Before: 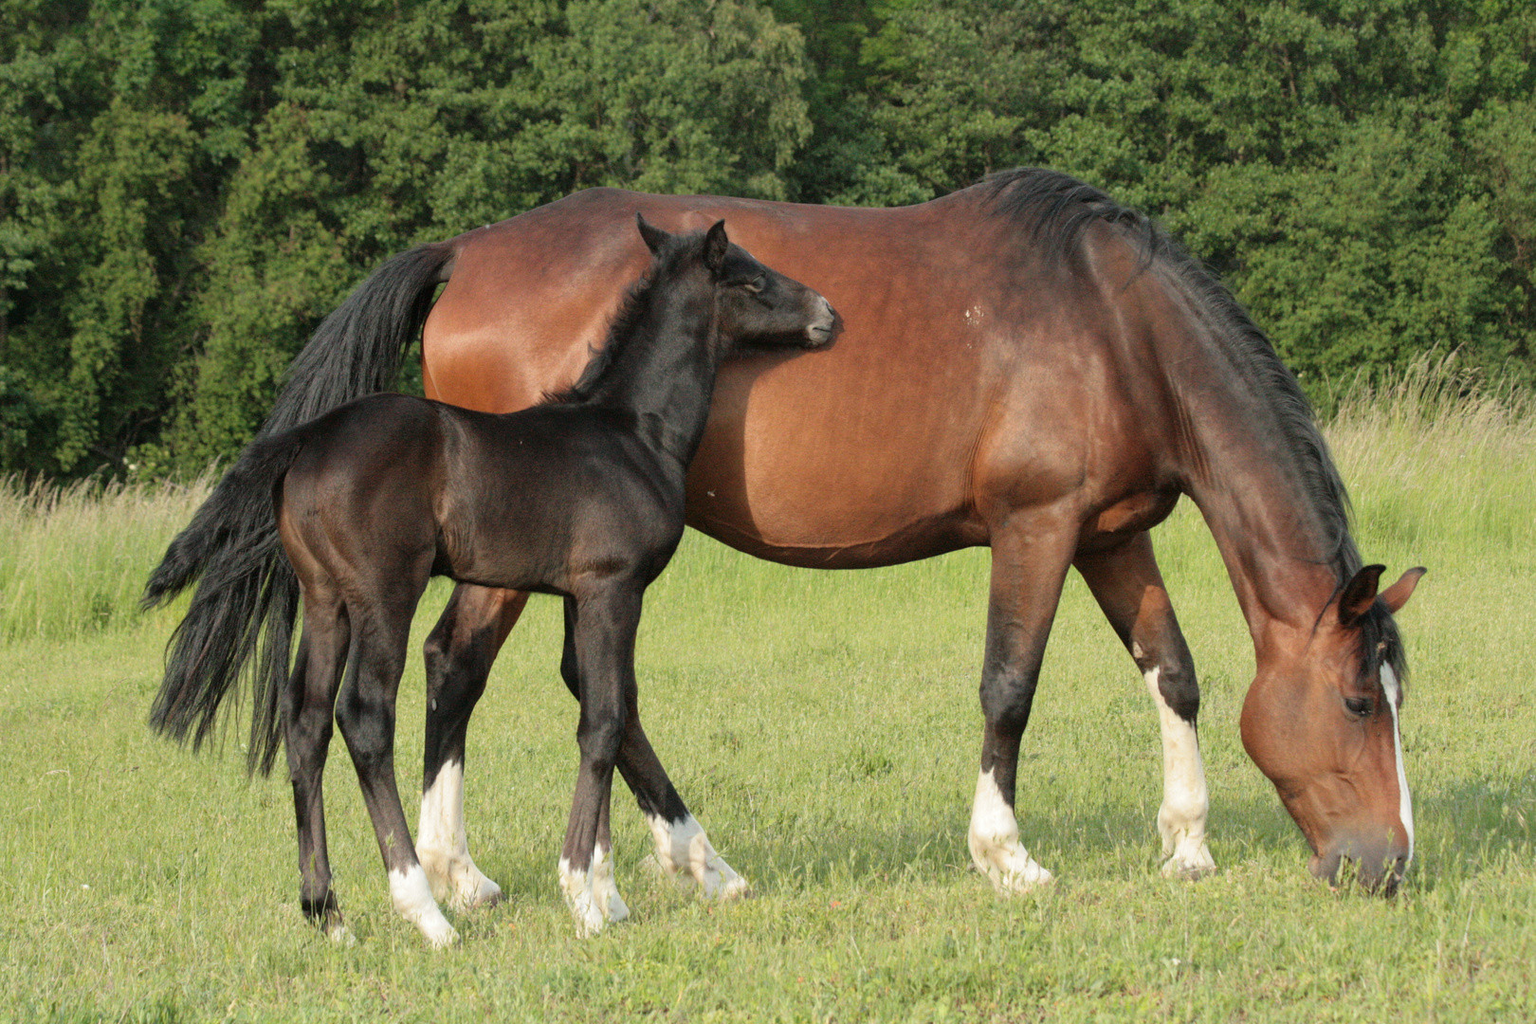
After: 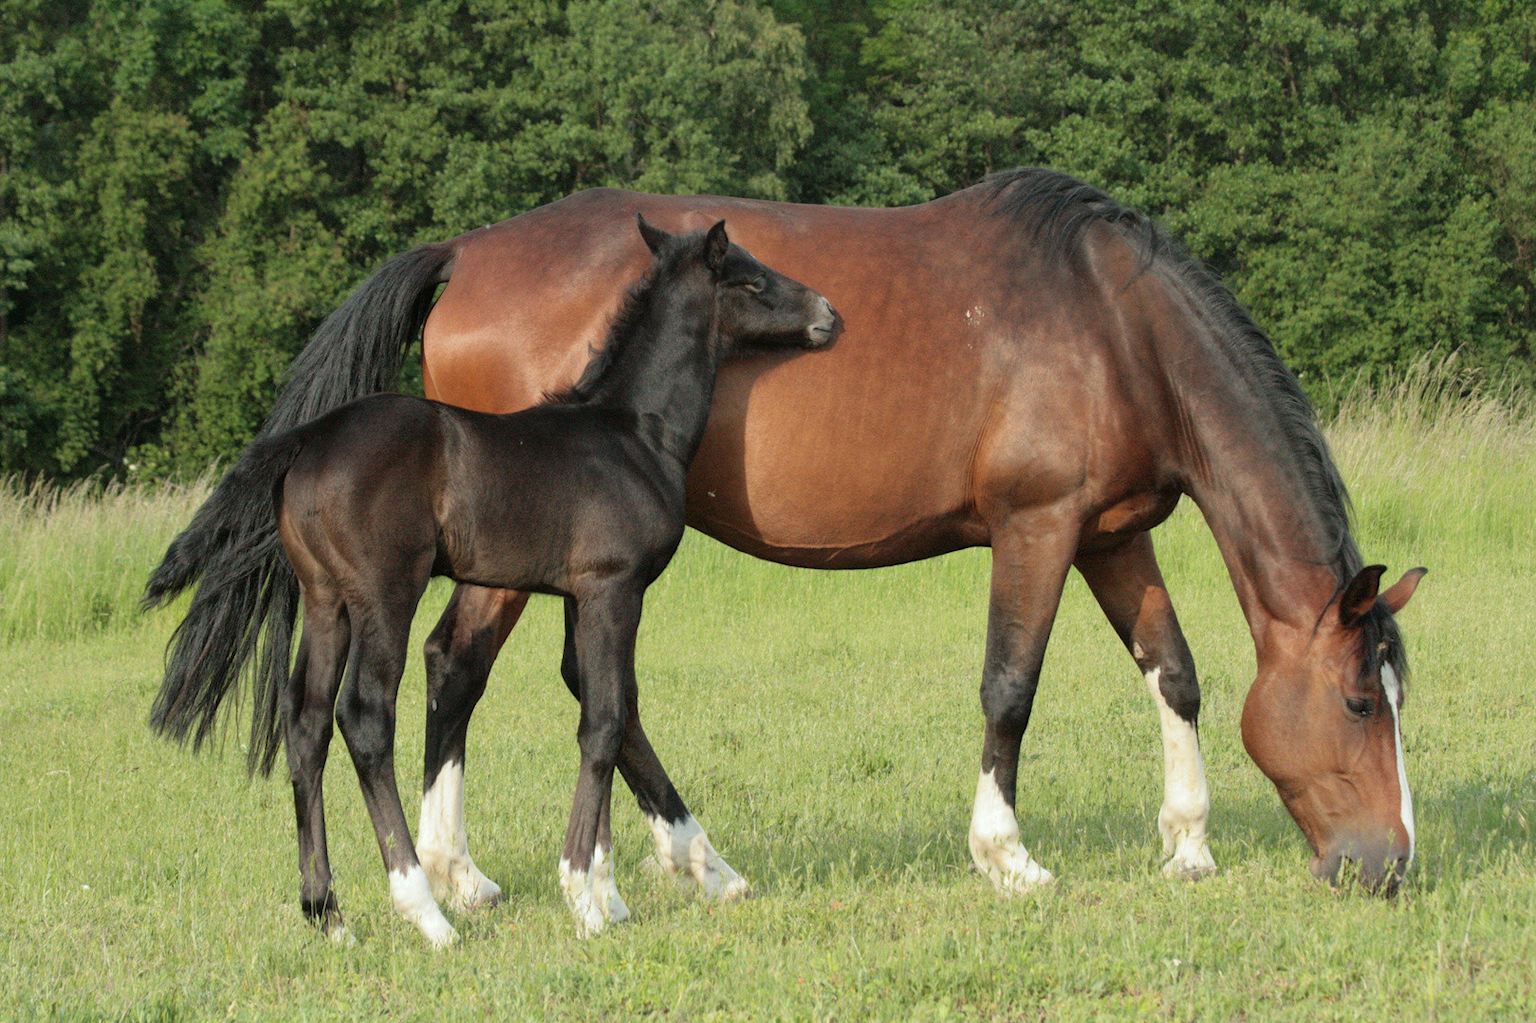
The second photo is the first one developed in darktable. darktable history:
white balance: red 0.978, blue 0.999
